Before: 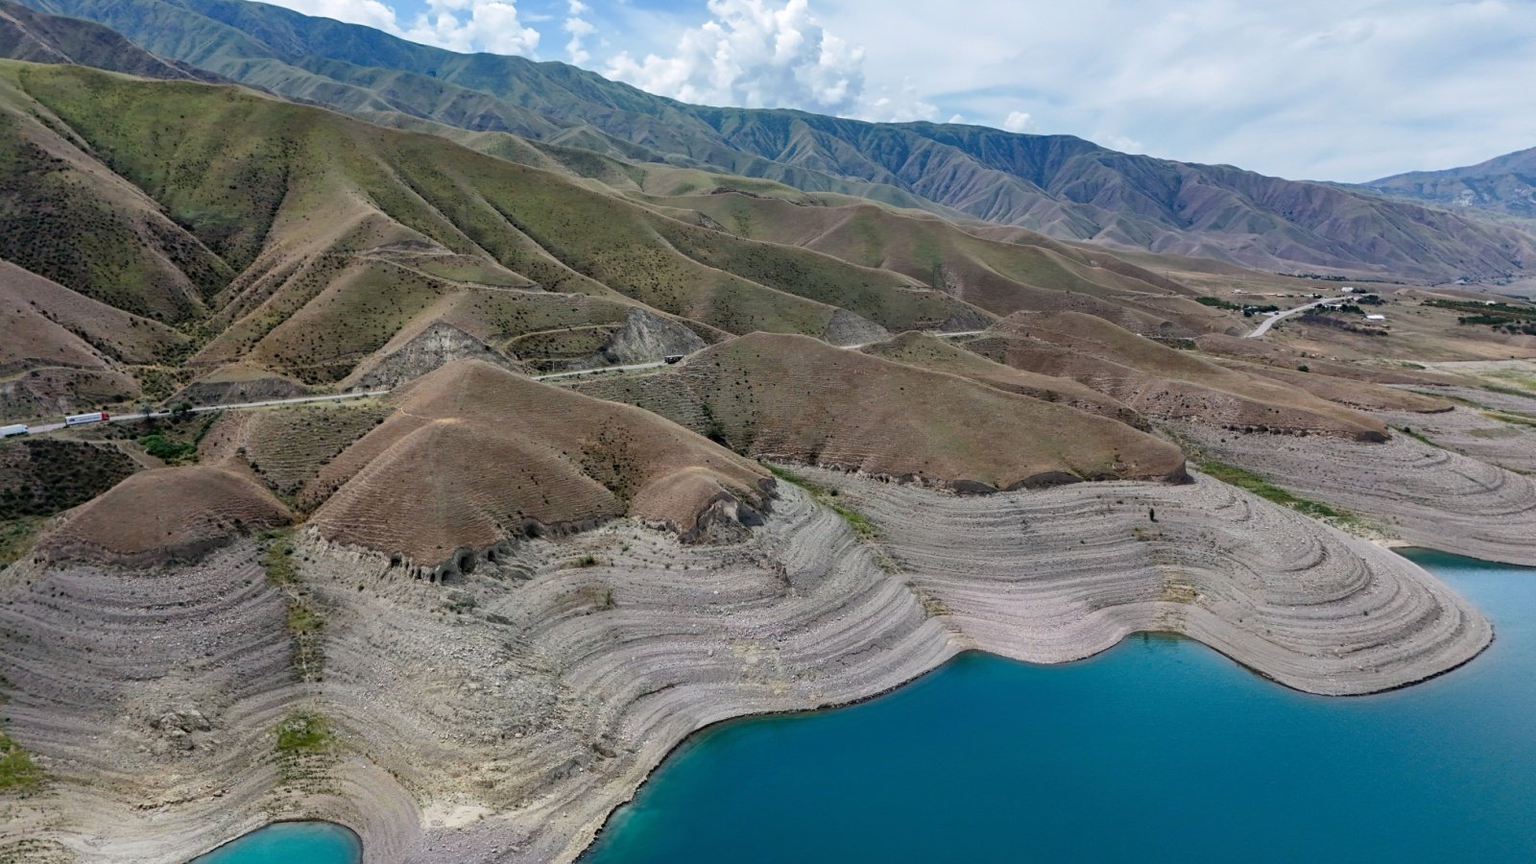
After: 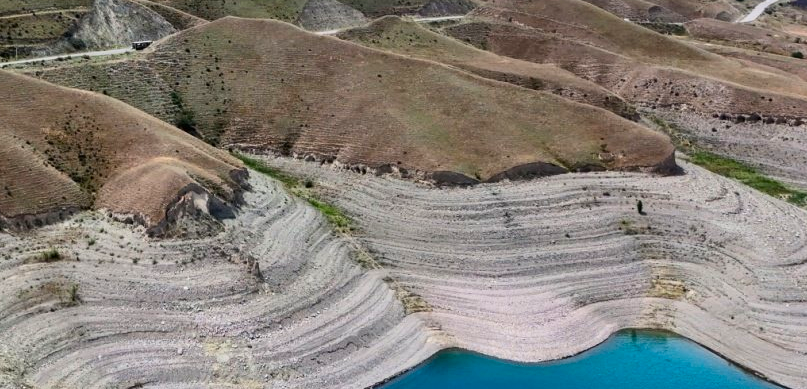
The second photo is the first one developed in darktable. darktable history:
crop: left 35.019%, top 36.638%, right 14.531%, bottom 20.082%
contrast brightness saturation: contrast 0.233, brightness 0.101, saturation 0.294
